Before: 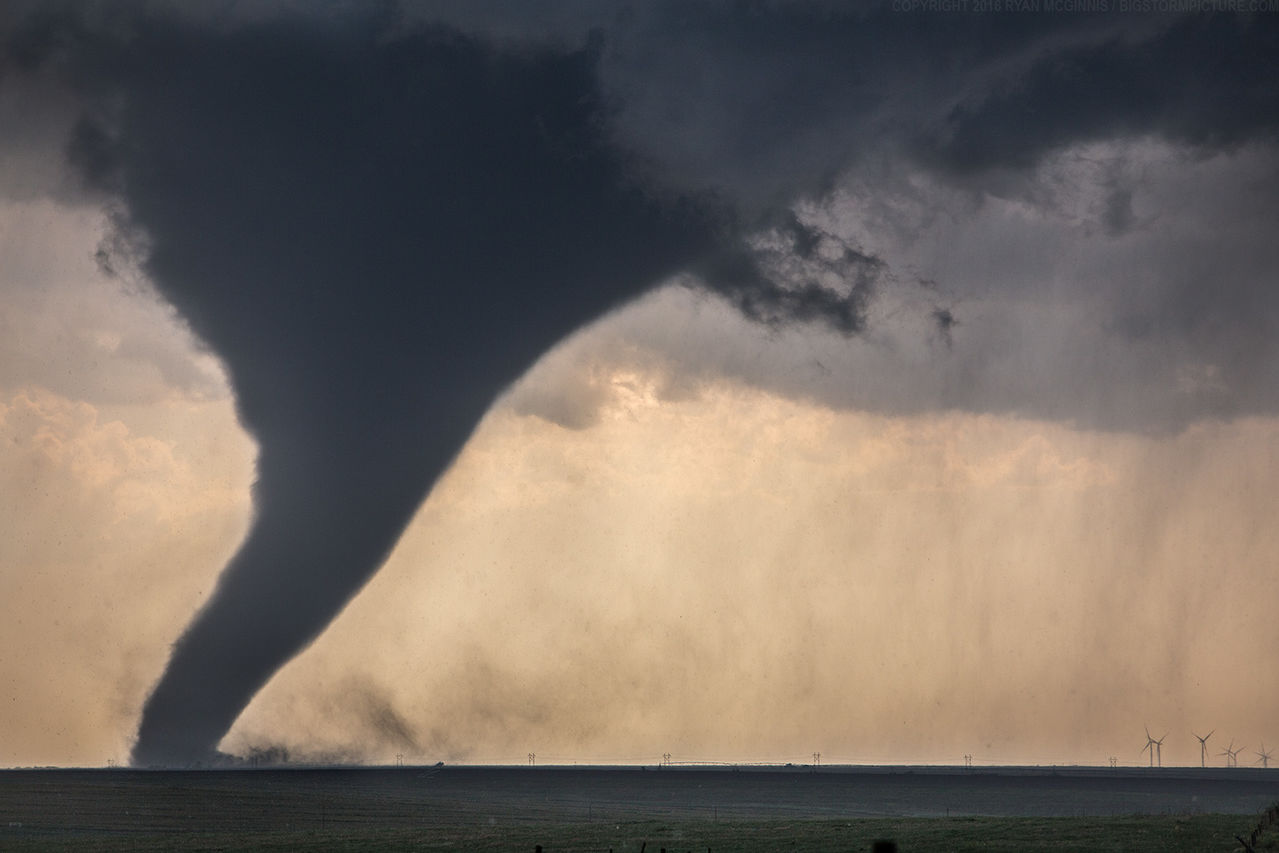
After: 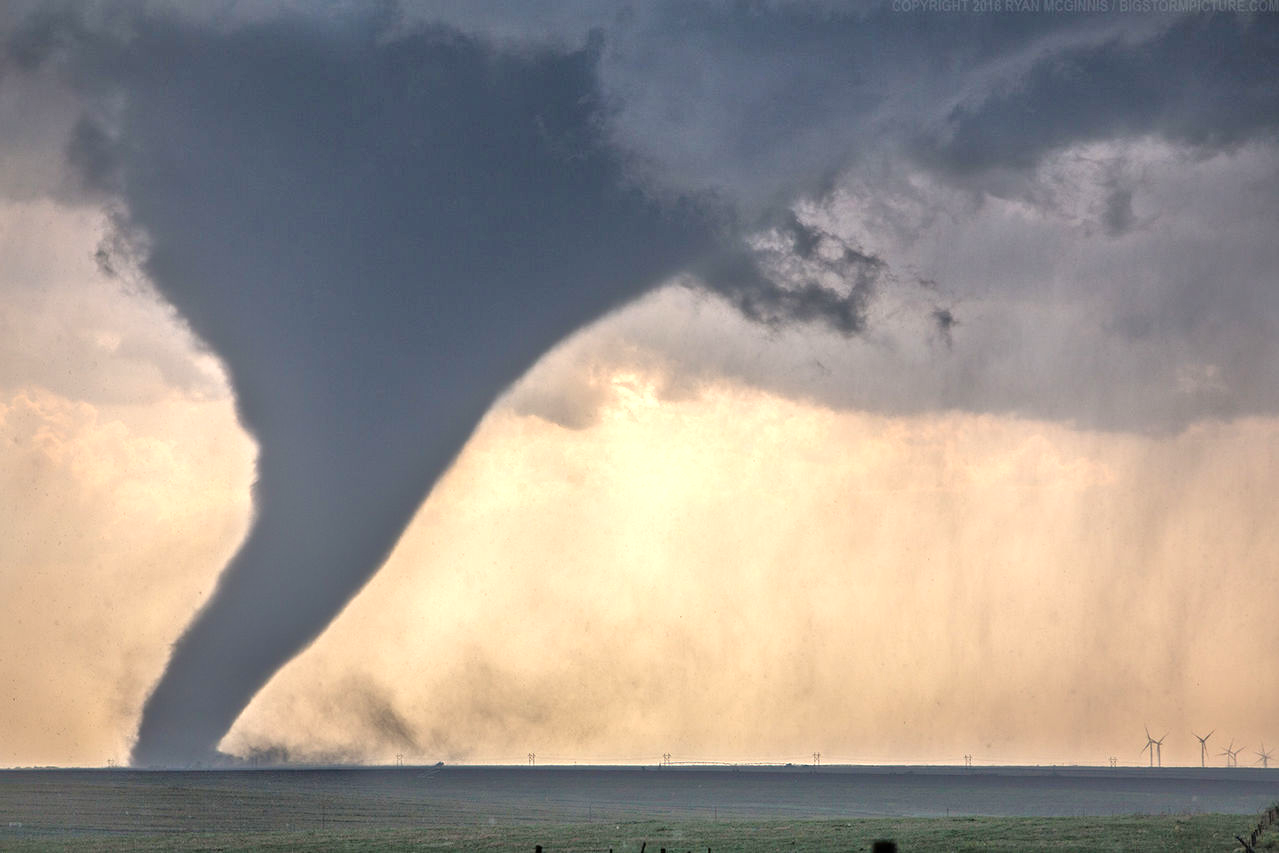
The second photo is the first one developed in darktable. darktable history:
tone equalizer: -7 EV 0.152 EV, -6 EV 0.581 EV, -5 EV 1.16 EV, -4 EV 1.34 EV, -3 EV 1.18 EV, -2 EV 0.6 EV, -1 EV 0.167 EV
exposure: black level correction 0, exposure 0.7 EV, compensate exposure bias true, compensate highlight preservation false
